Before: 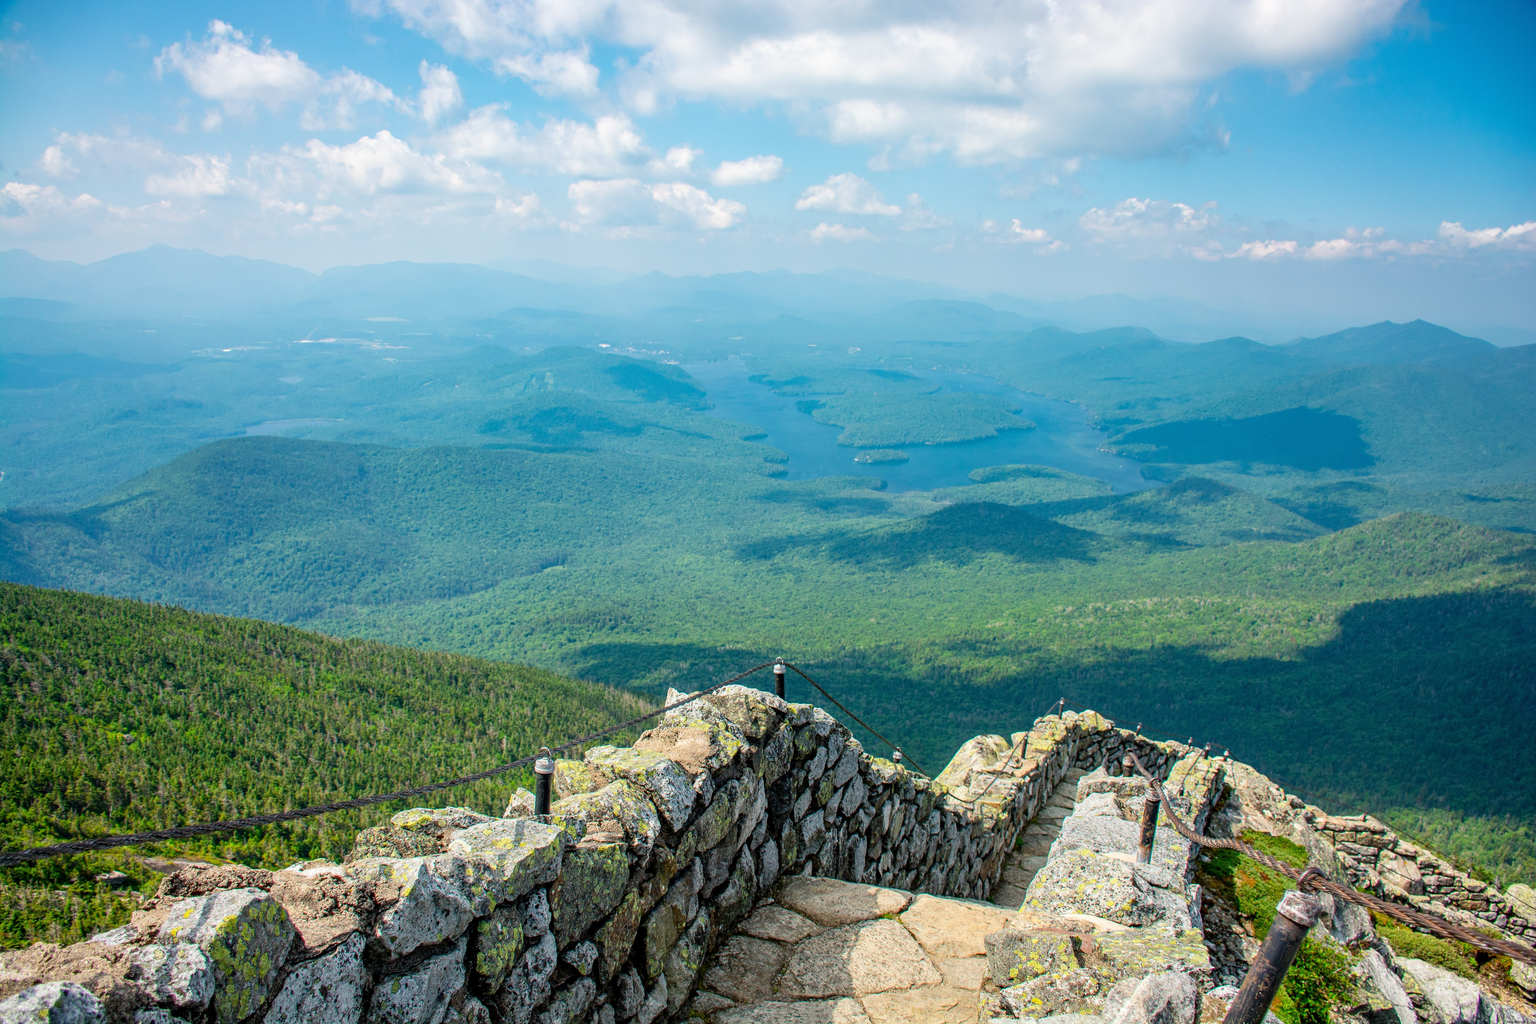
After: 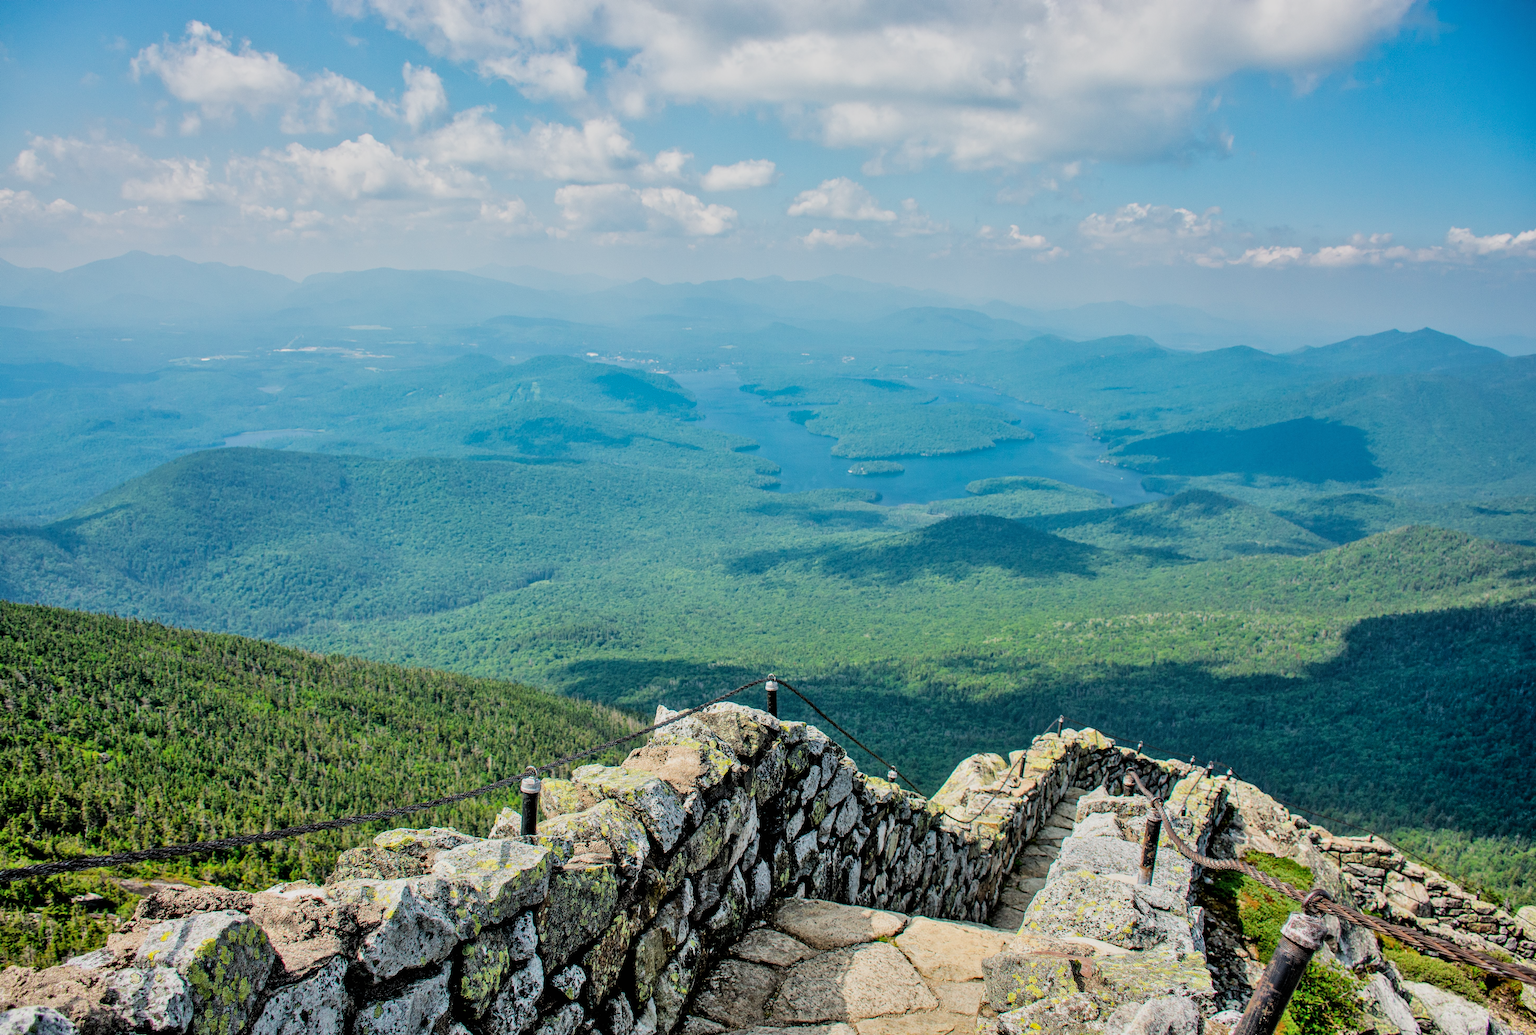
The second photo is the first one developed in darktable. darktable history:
shadows and highlights: soften with gaussian
crop and rotate: left 1.774%, right 0.633%, bottom 1.28%
filmic rgb: black relative exposure -5 EV, white relative exposure 3.5 EV, hardness 3.19, contrast 1.2, highlights saturation mix -50%
